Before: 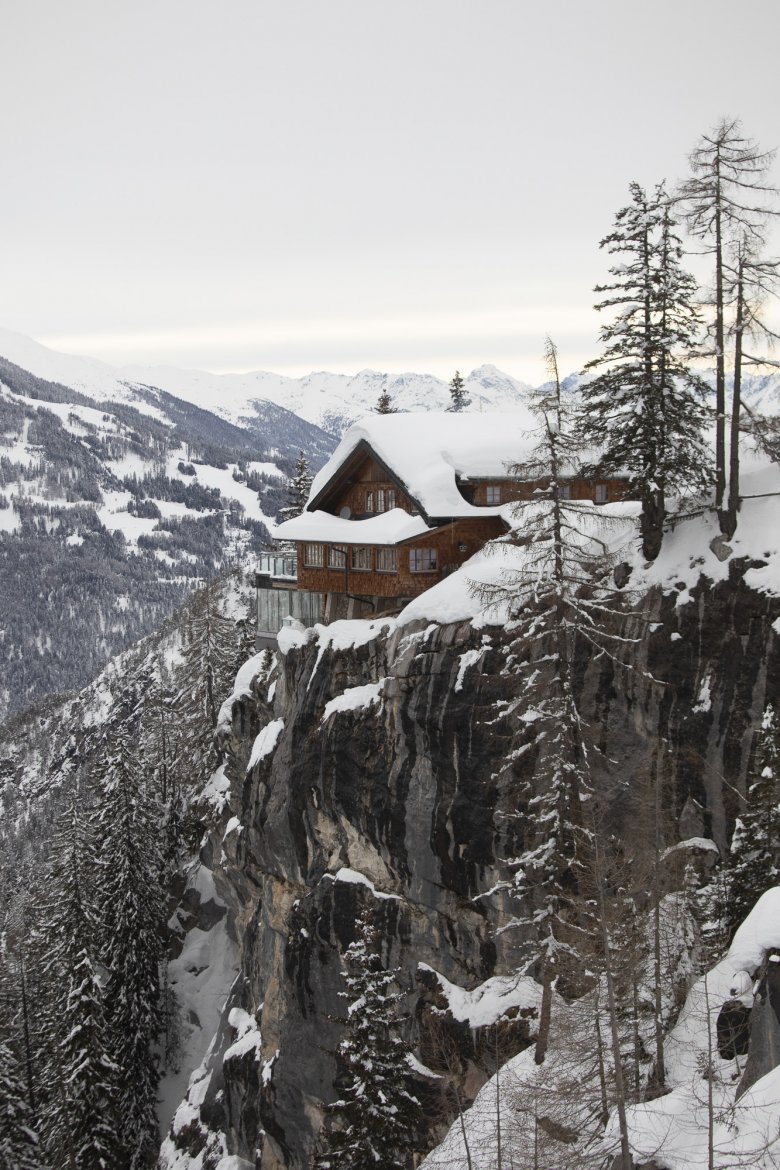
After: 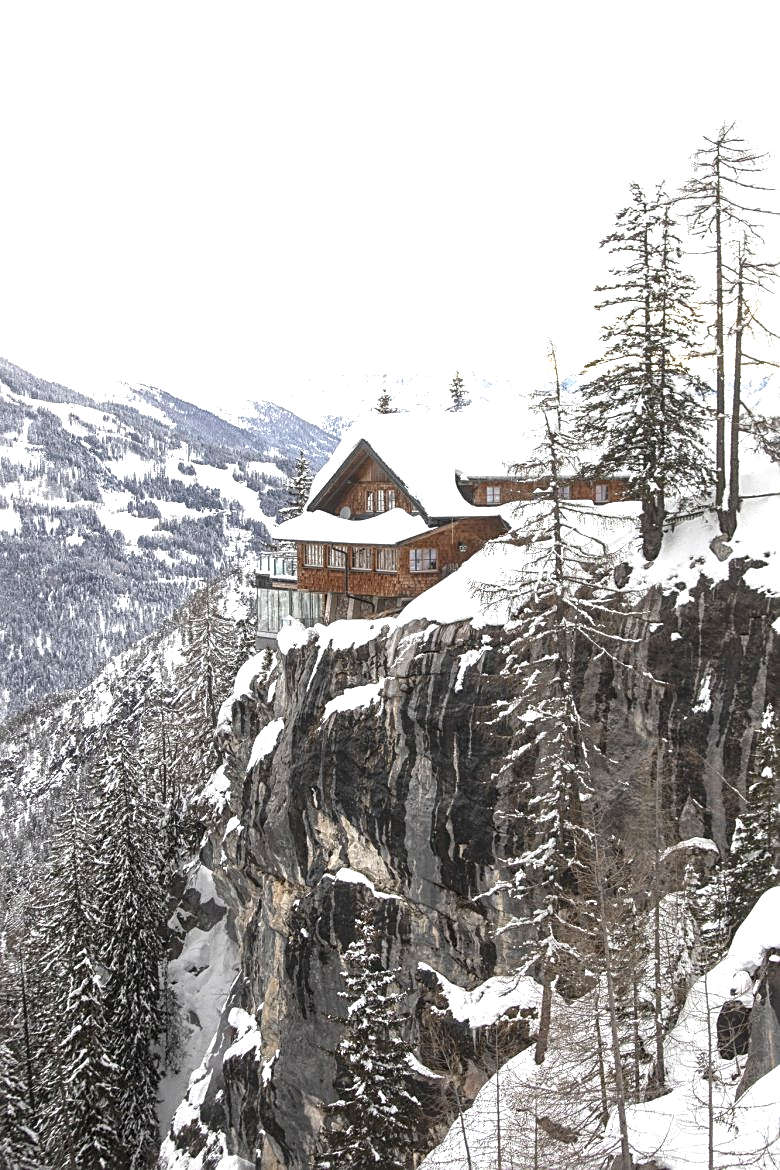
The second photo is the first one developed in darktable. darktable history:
sharpen: on, module defaults
local contrast: on, module defaults
exposure: black level correction 0, exposure 1.101 EV, compensate highlight preservation false
color balance rgb: power › hue 307.78°, perceptual saturation grading › global saturation 19.352%, global vibrance -24.494%
